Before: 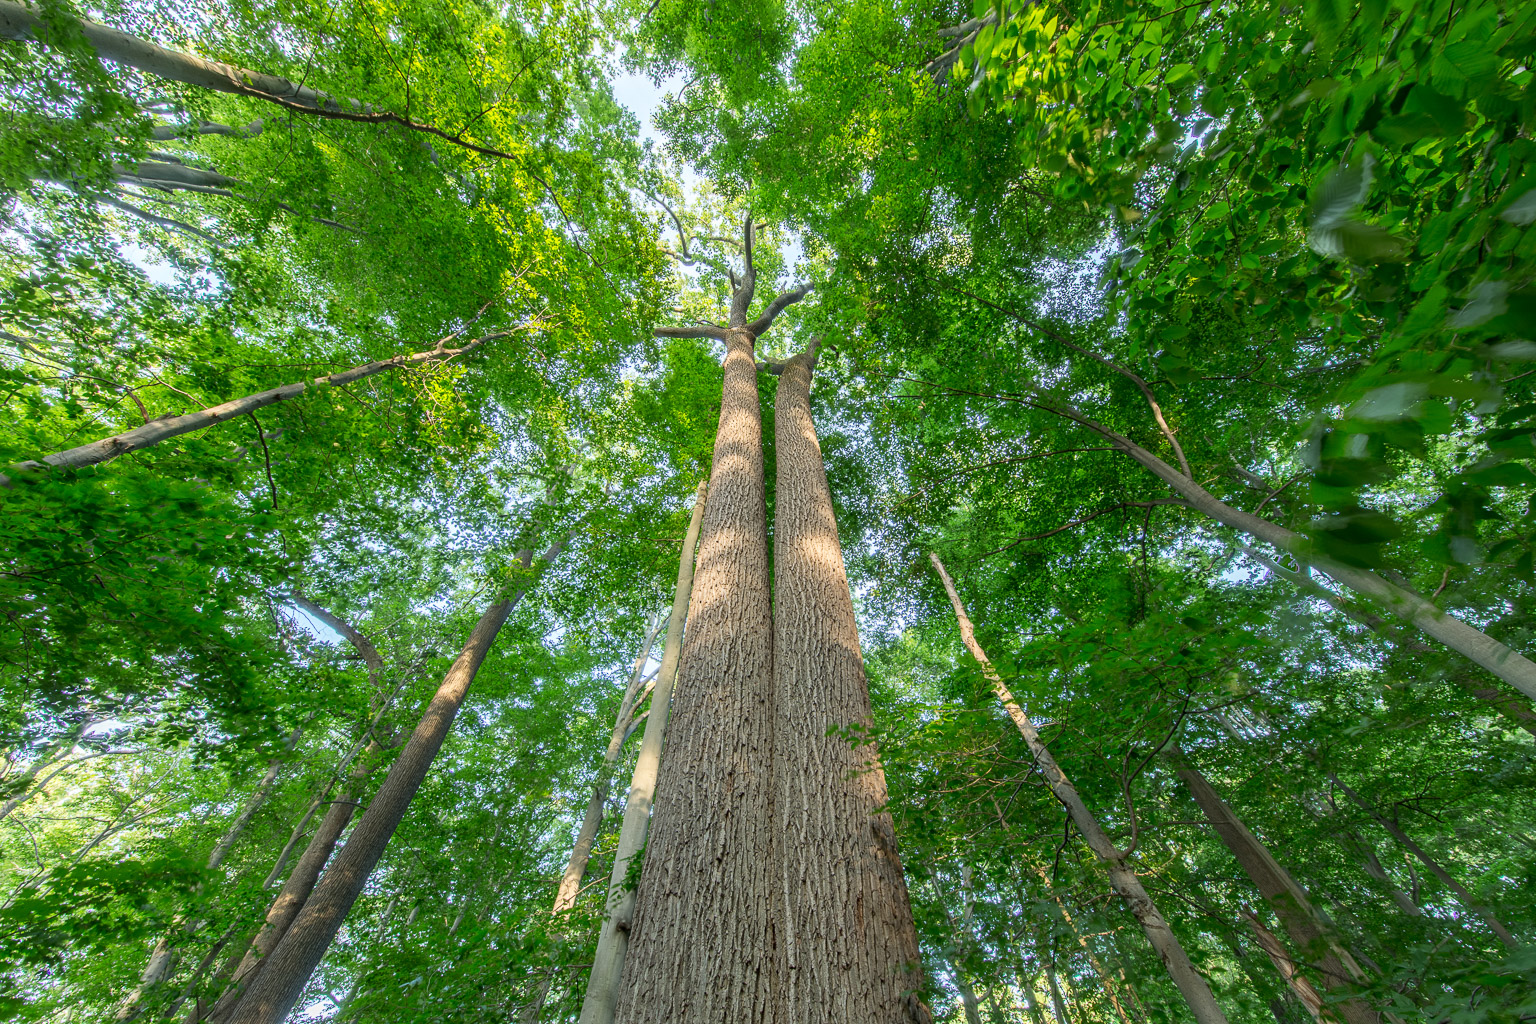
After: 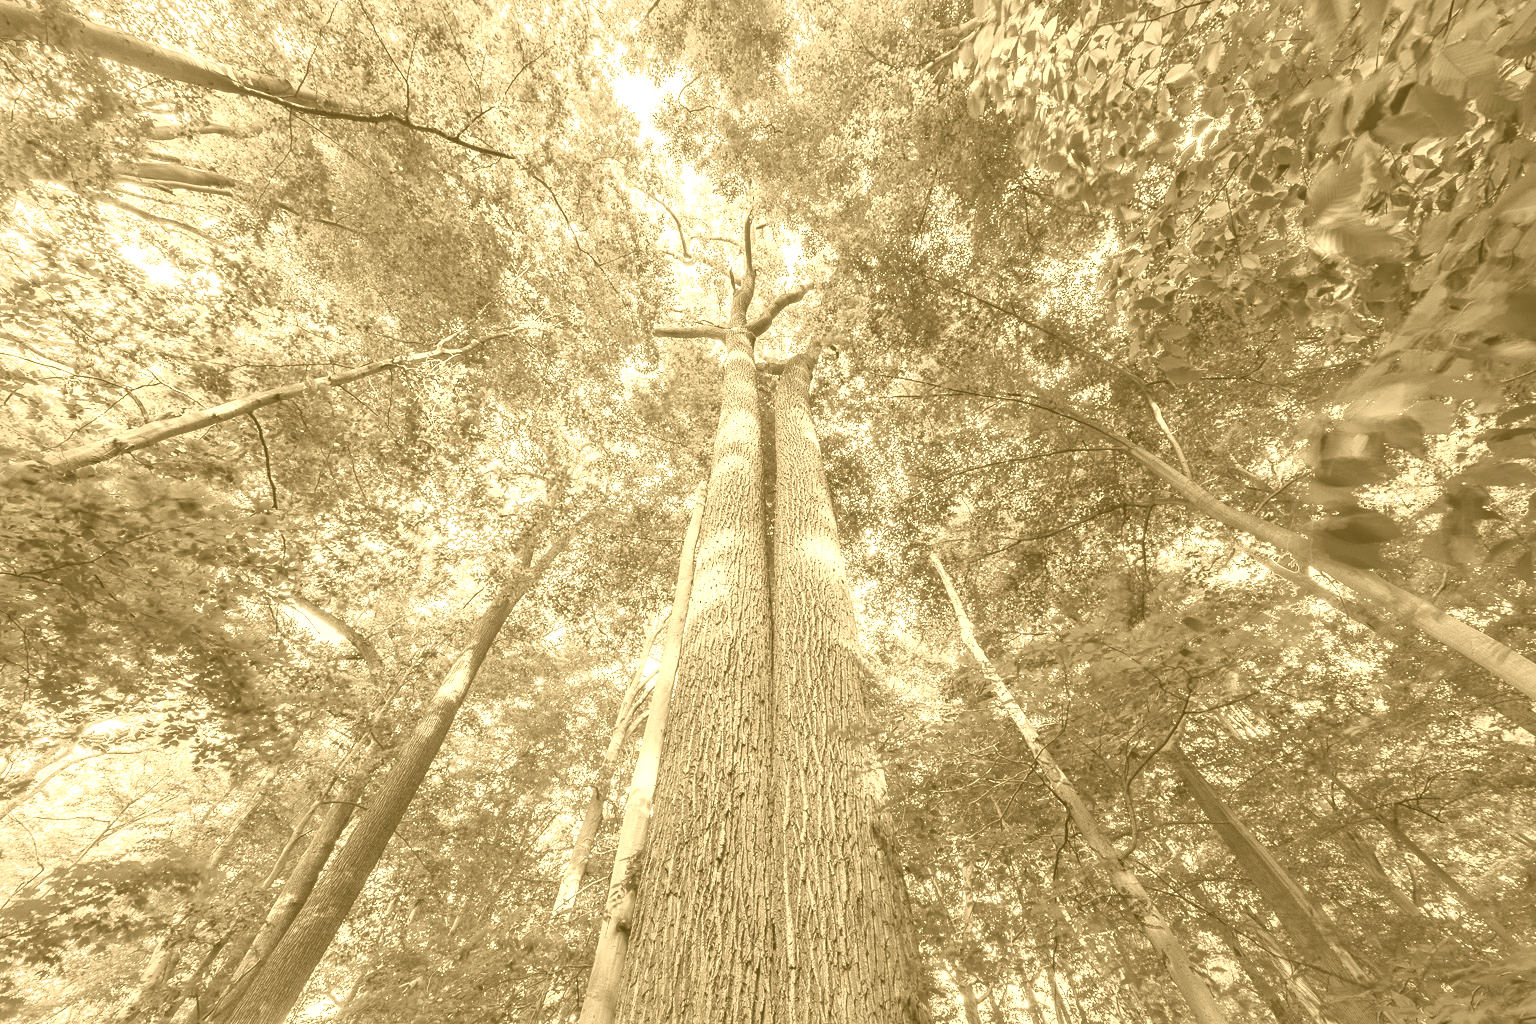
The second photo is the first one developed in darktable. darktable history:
contrast brightness saturation: contrast 0.18, saturation 0.3
shadows and highlights: shadows 38.43, highlights -74.54
colorize: hue 36°, source mix 100%
white balance: red 0.766, blue 1.537
